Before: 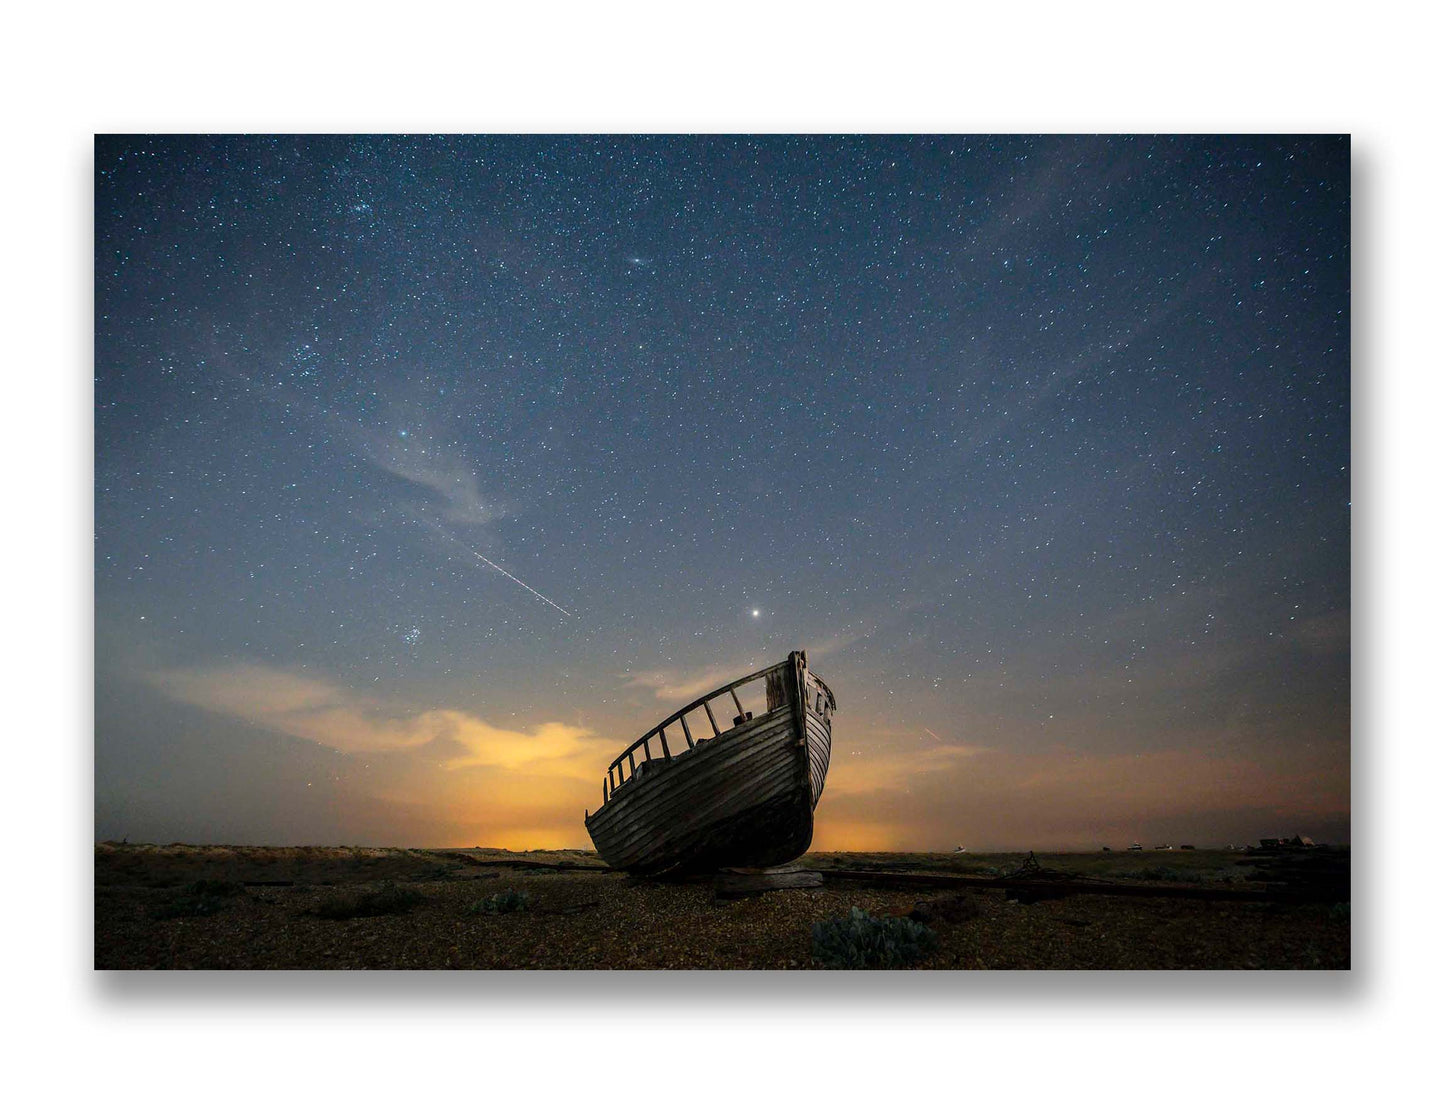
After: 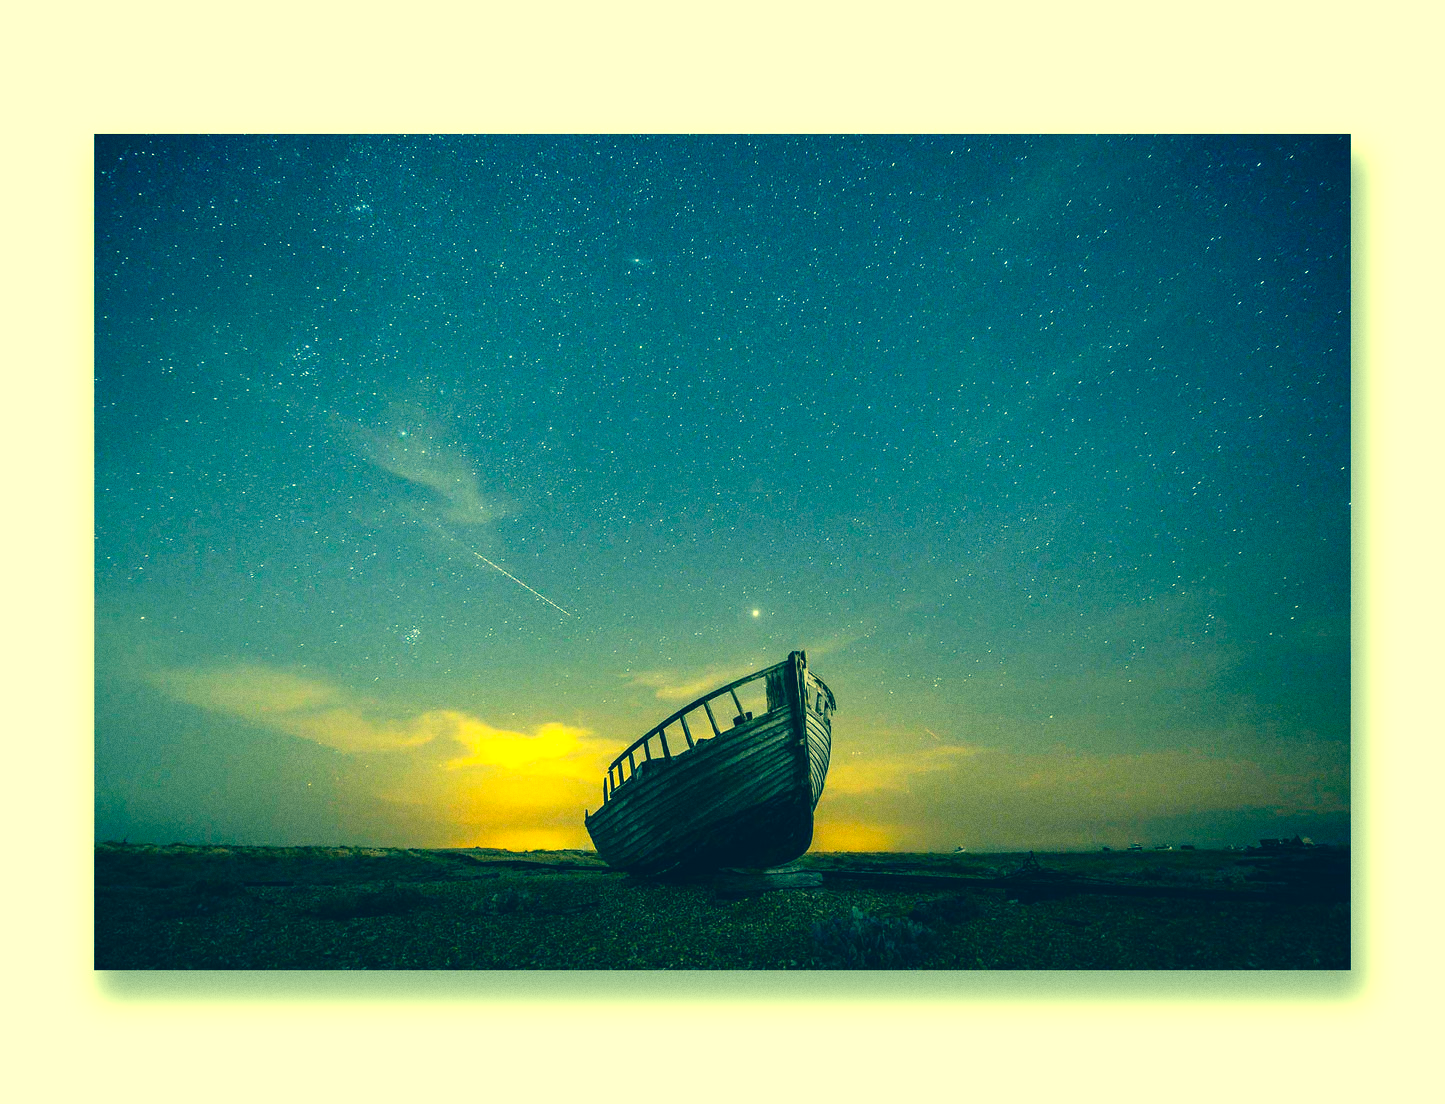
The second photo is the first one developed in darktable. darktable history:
exposure: black level correction 0, exposure 0.7 EV, compensate exposure bias true, compensate highlight preservation false
grain: coarseness 3.21 ISO
rgb levels: preserve colors max RGB
color correction: highlights a* -15.58, highlights b* 40, shadows a* -40, shadows b* -26.18
